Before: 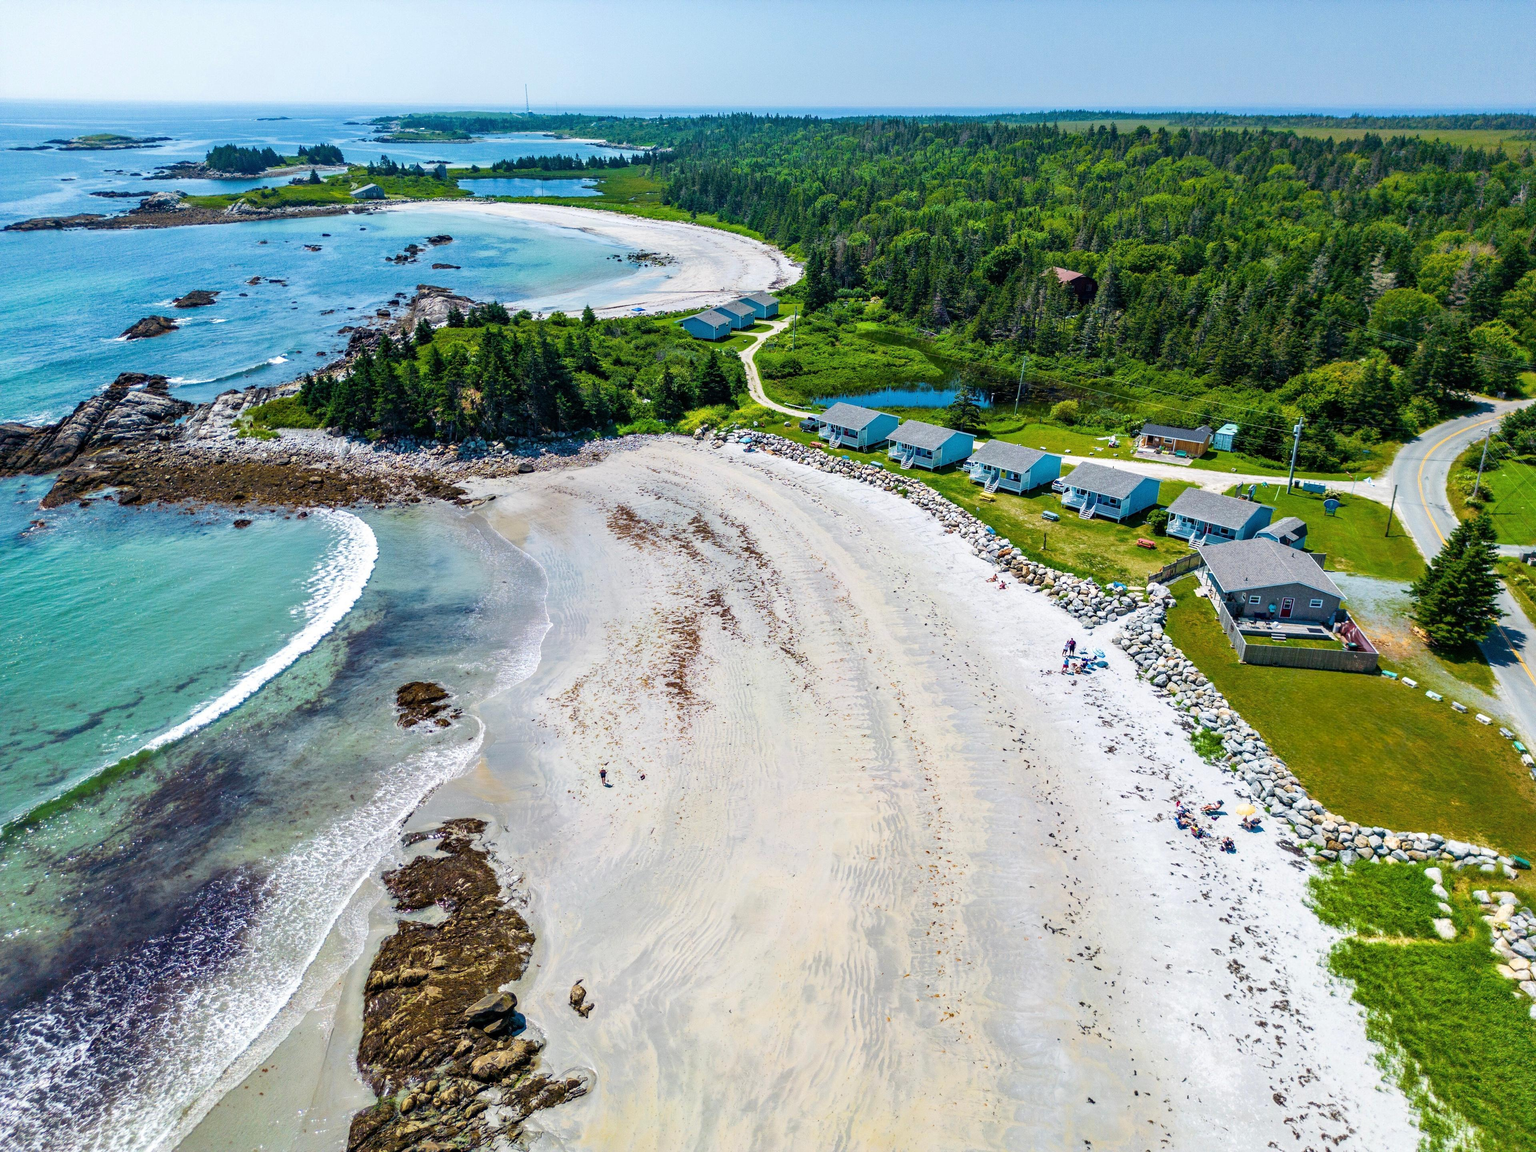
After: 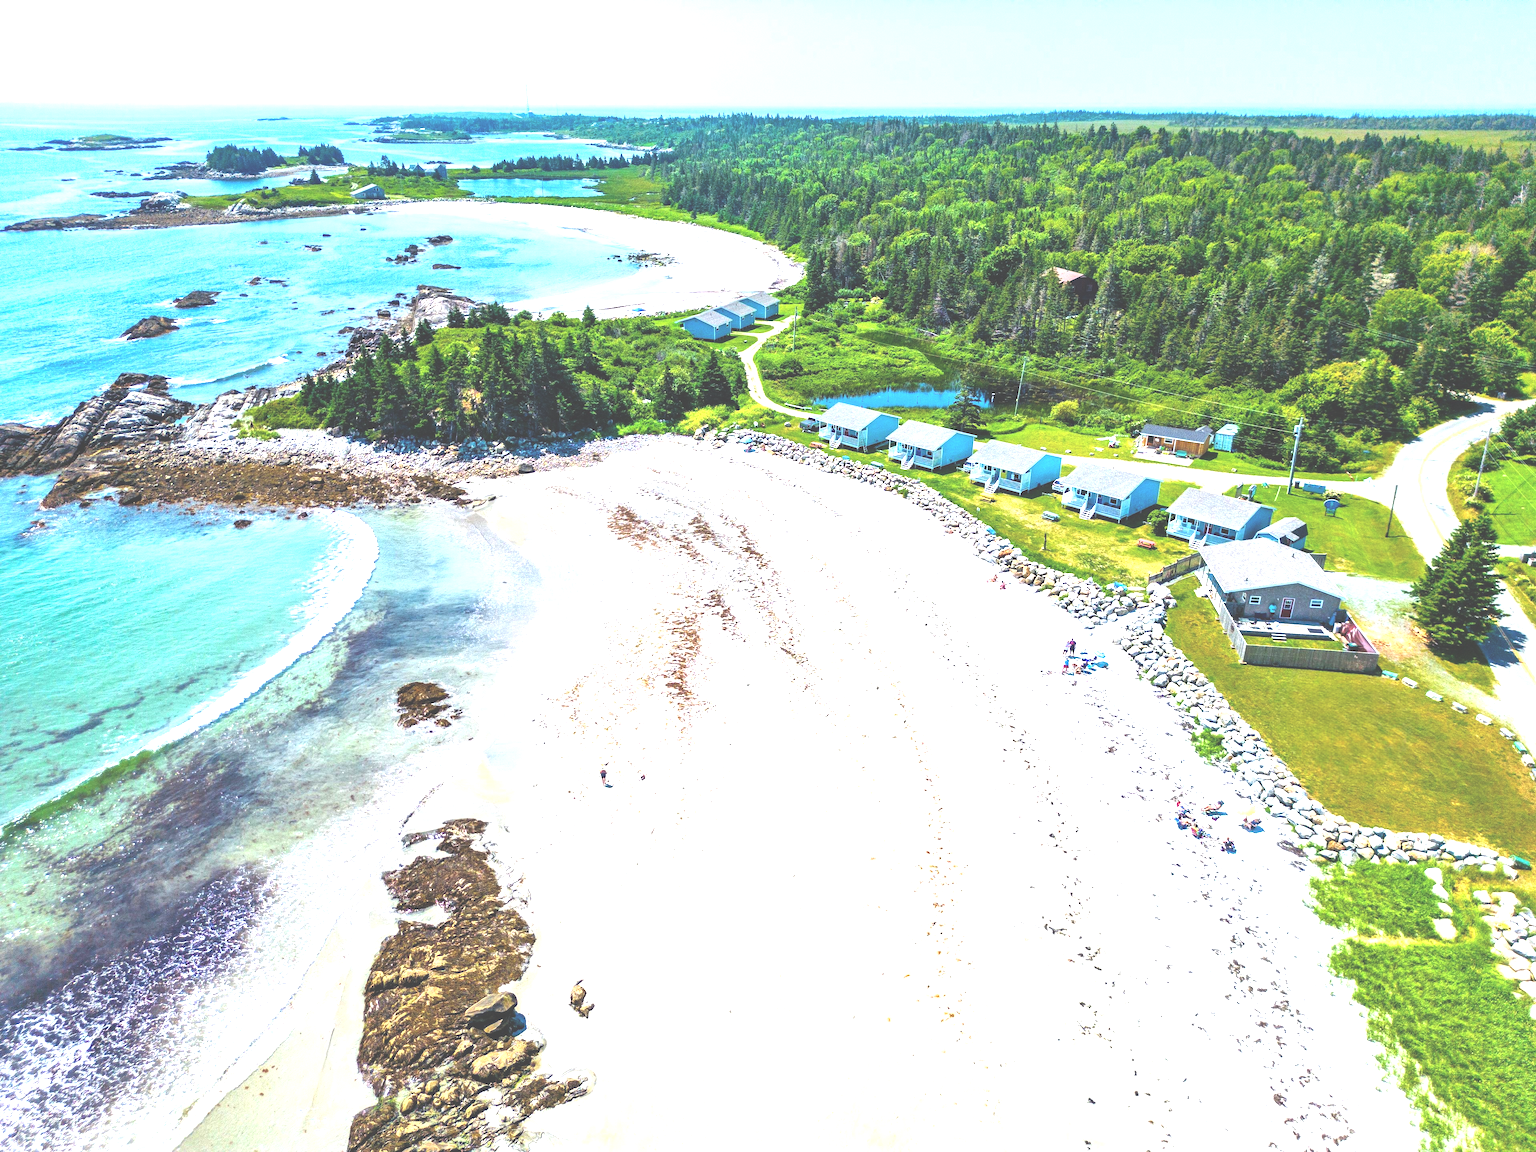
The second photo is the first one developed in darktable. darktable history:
shadows and highlights: shadows 61.58, white point adjustment 0.548, highlights -34.05, compress 84.02%
exposure: black level correction -0.024, exposure 1.394 EV, compensate exposure bias true, compensate highlight preservation false
